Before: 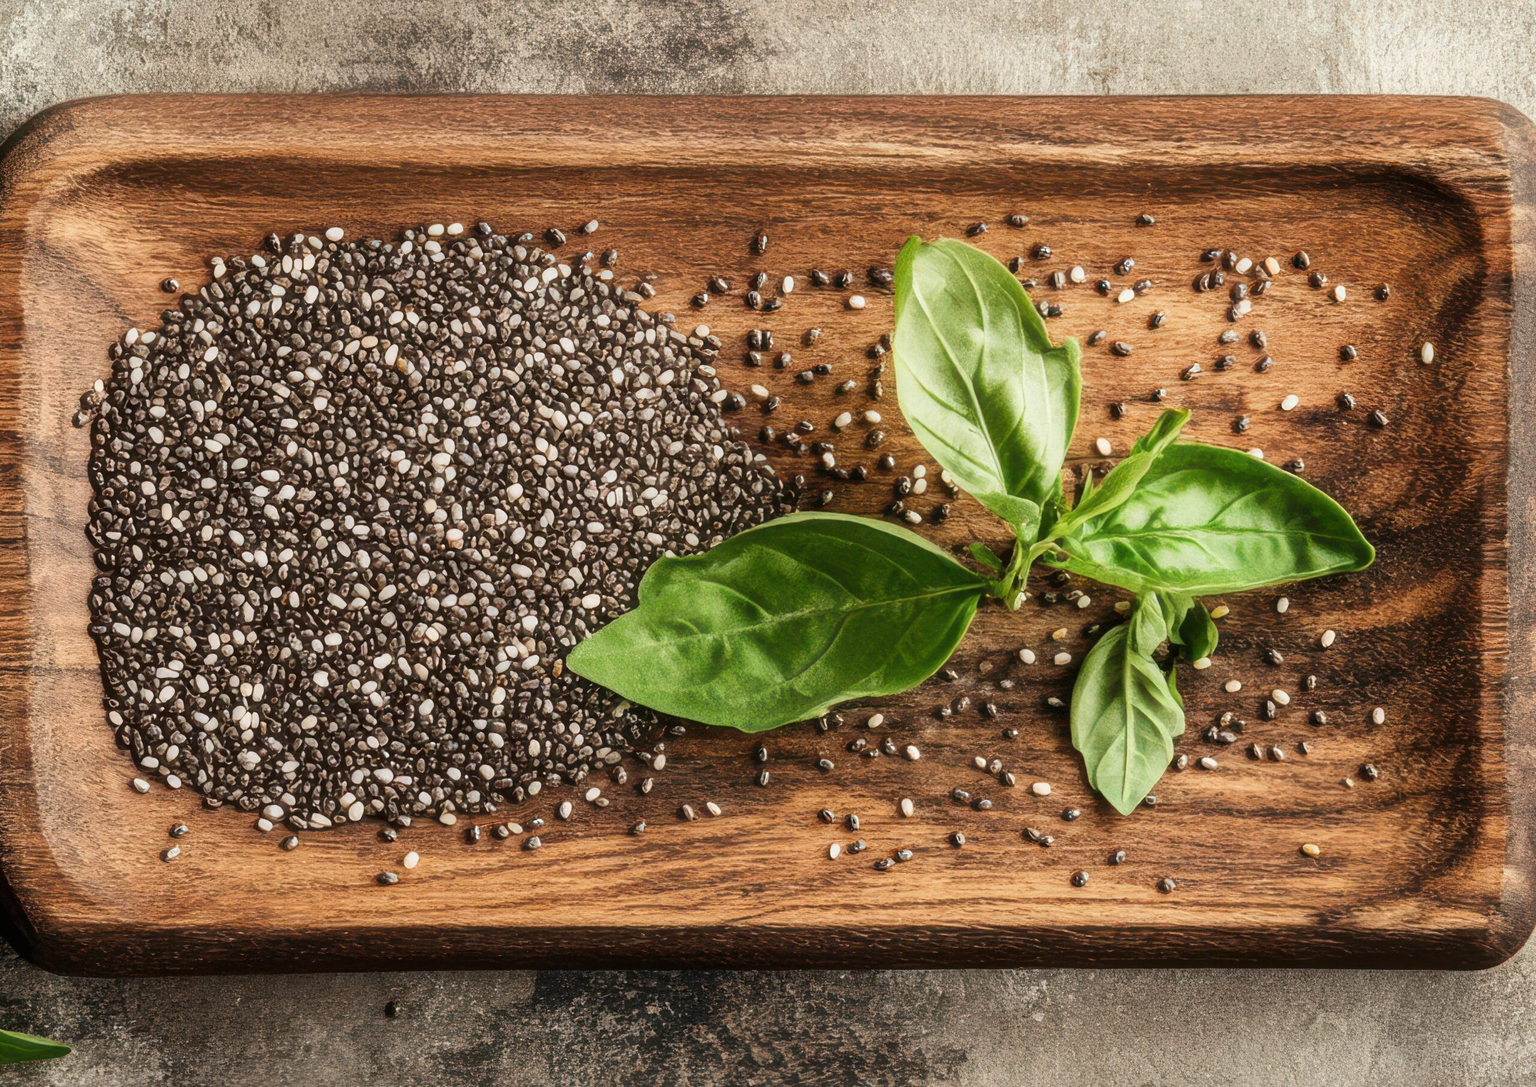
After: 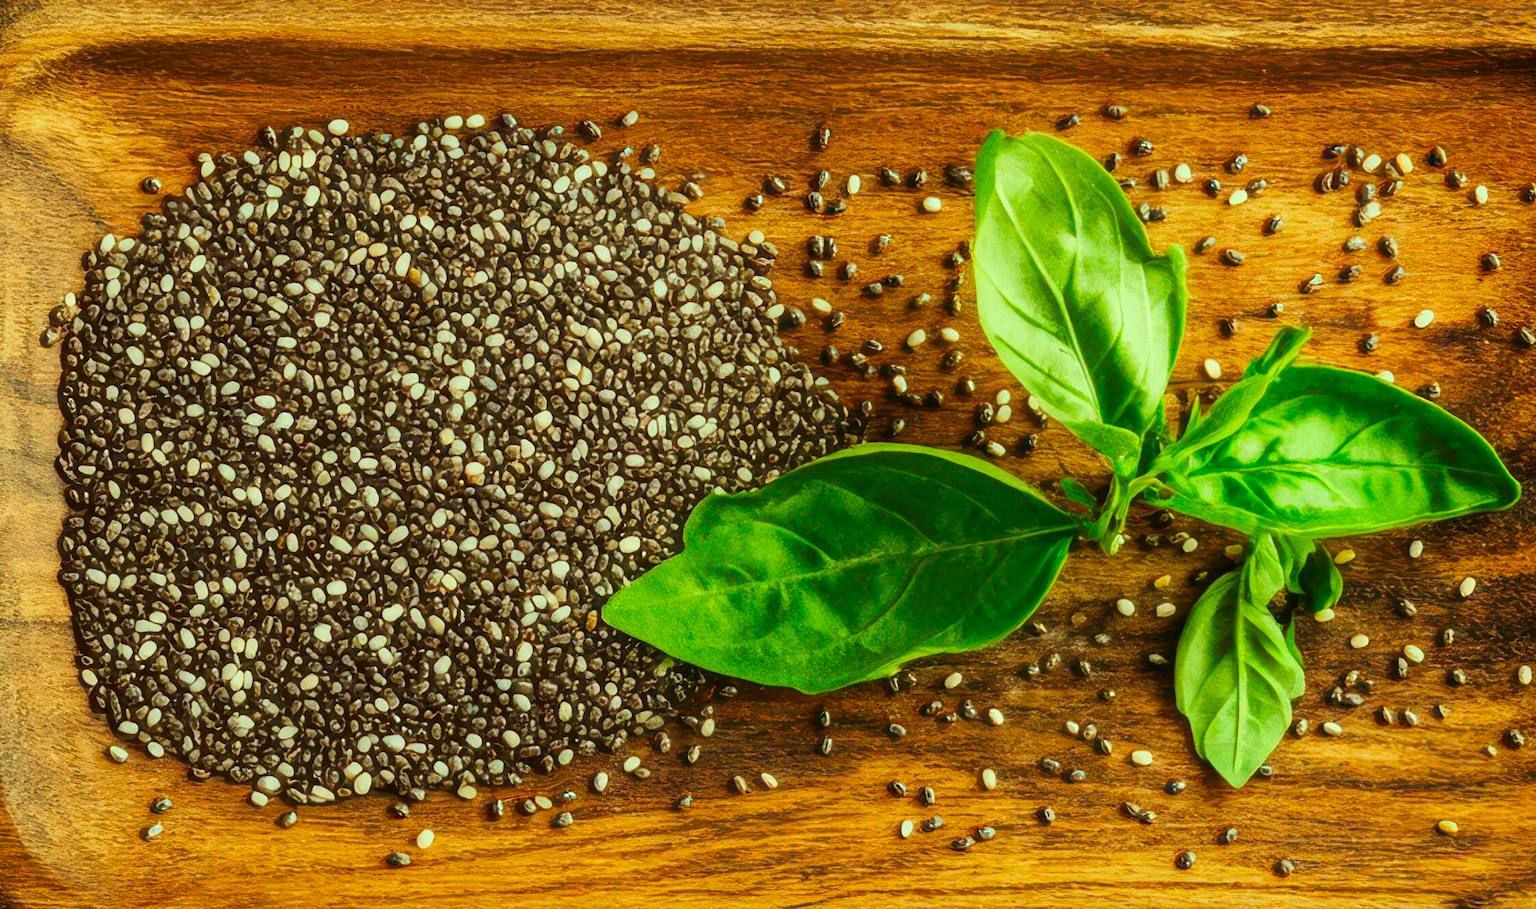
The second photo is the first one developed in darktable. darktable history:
crop and rotate: left 2.425%, top 11.305%, right 9.6%, bottom 15.08%
color correction: highlights a* -10.77, highlights b* 9.8, saturation 1.72
